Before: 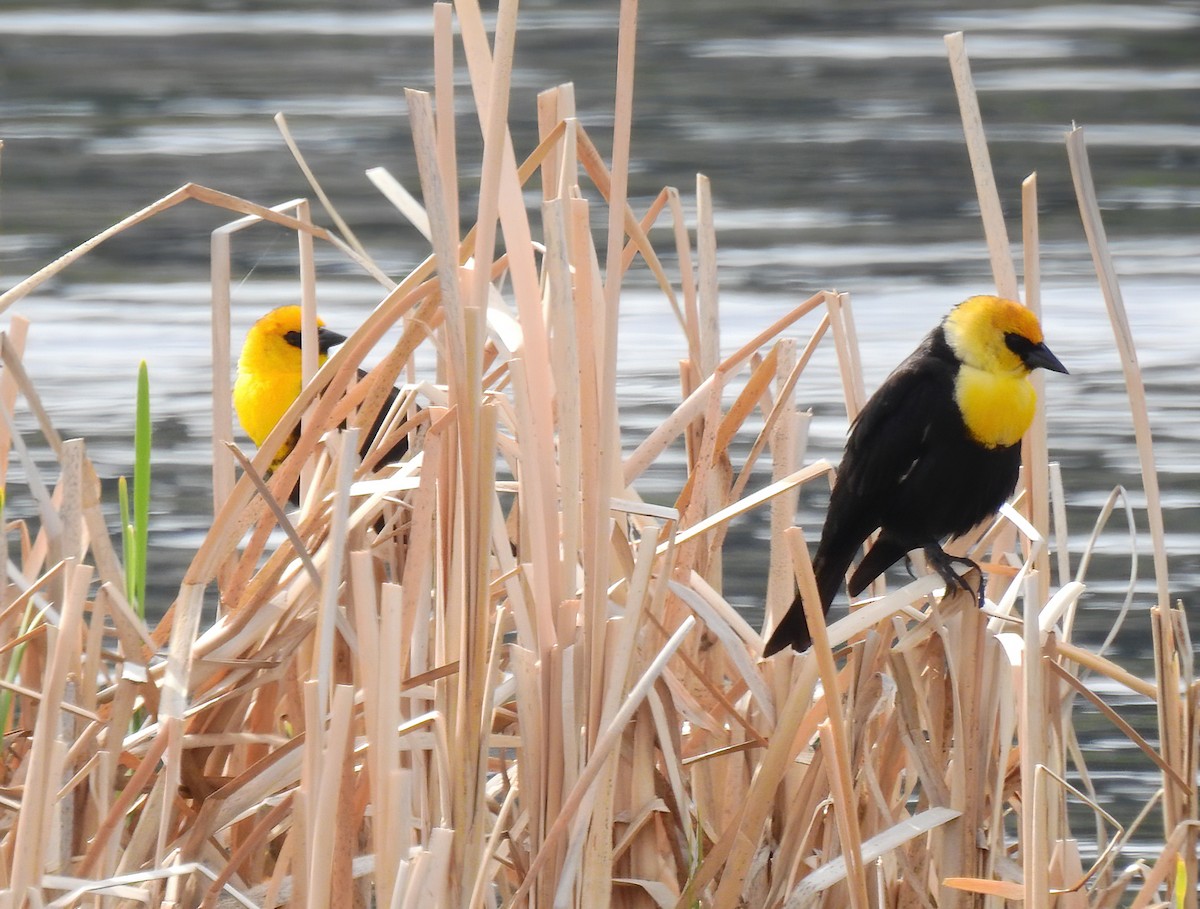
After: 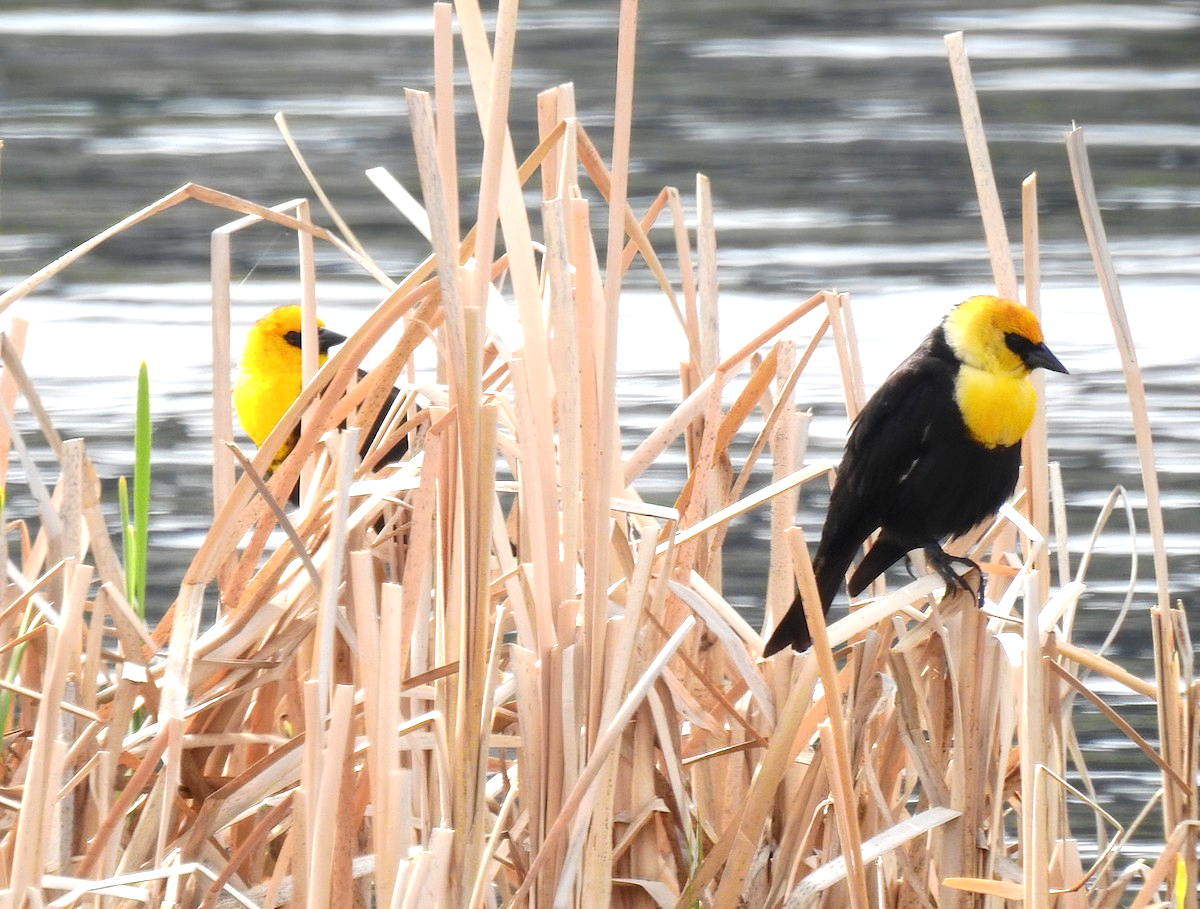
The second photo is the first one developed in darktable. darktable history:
local contrast: highlights 100%, shadows 100%, detail 131%, midtone range 0.2
exposure: exposure 0.515 EV, compensate highlight preservation false
